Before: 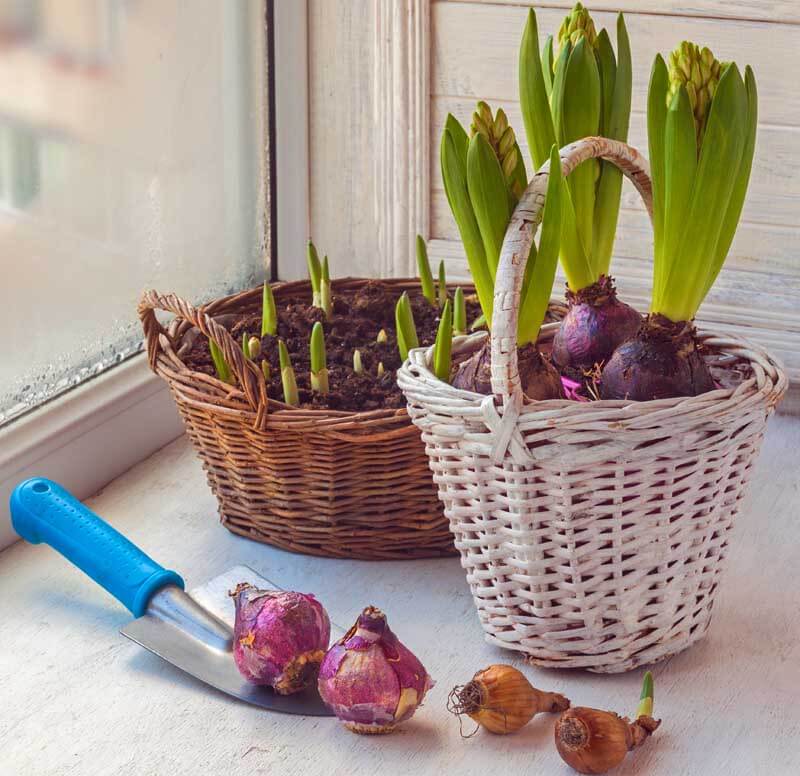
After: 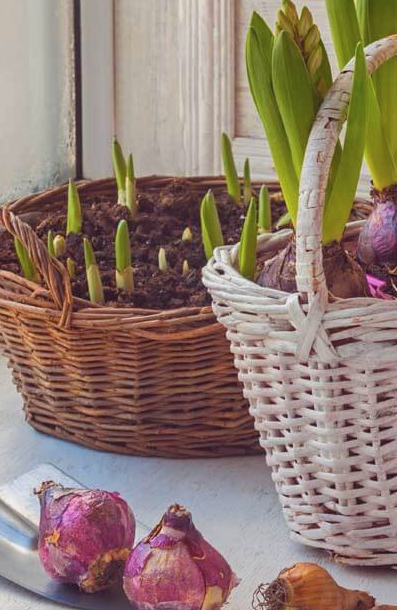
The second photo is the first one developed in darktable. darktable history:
contrast brightness saturation: contrast -0.1, saturation -0.09
local contrast: mode bilateral grid, contrast 100, coarseness 99, detail 92%, midtone range 0.2
crop and rotate: angle 0.018°, left 24.42%, top 13.212%, right 25.957%, bottom 8.201%
